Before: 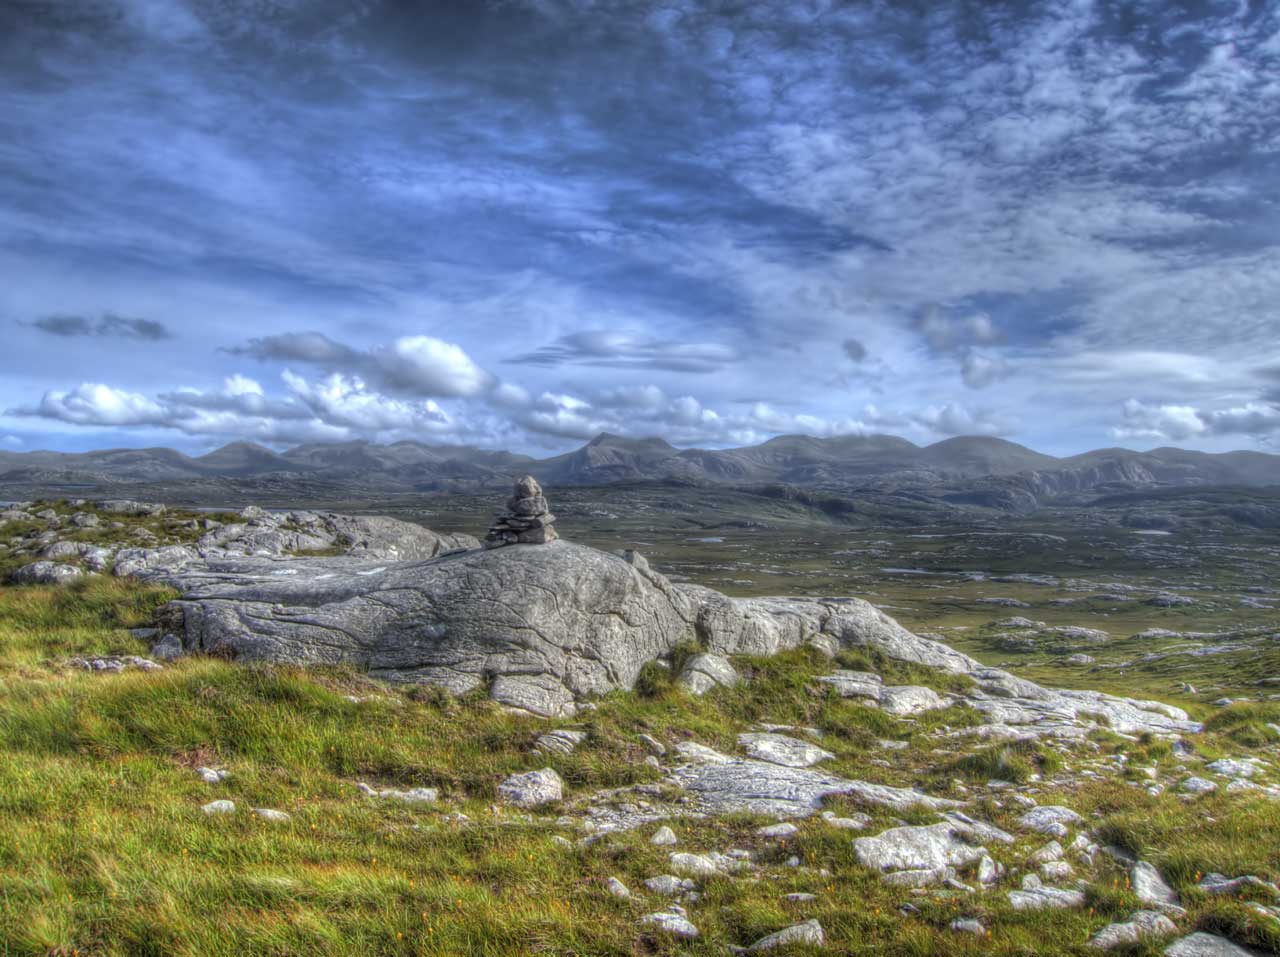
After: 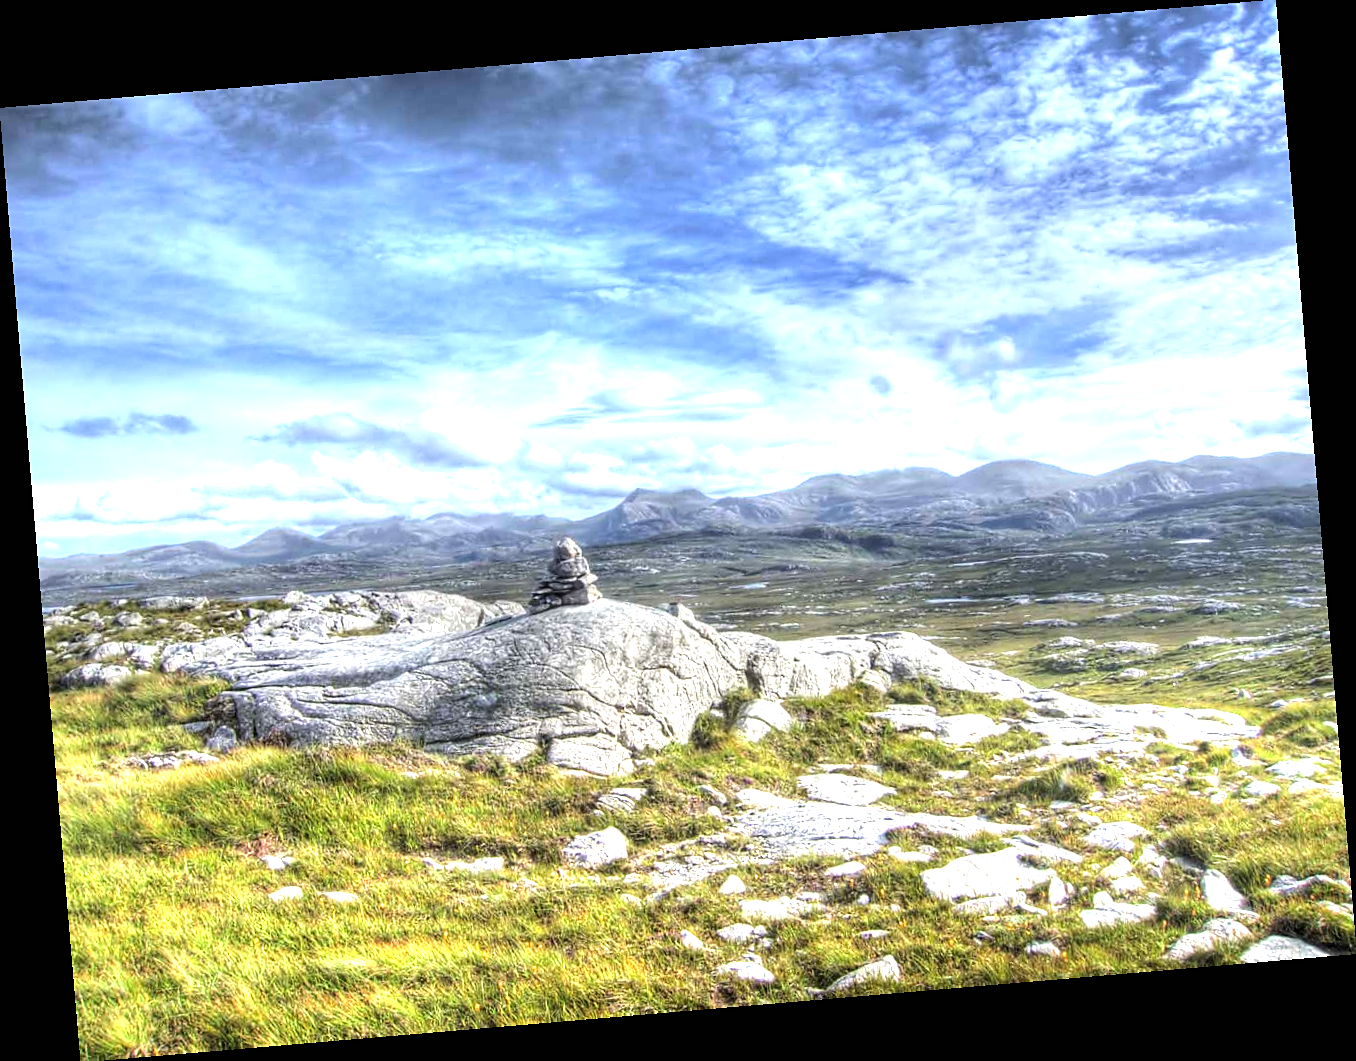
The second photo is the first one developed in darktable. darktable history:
sharpen: radius 1.559, amount 0.373, threshold 1.271
tone equalizer: -8 EV -0.417 EV, -7 EV -0.389 EV, -6 EV -0.333 EV, -5 EV -0.222 EV, -3 EV 0.222 EV, -2 EV 0.333 EV, -1 EV 0.389 EV, +0 EV 0.417 EV, edges refinement/feathering 500, mask exposure compensation -1.57 EV, preserve details no
rotate and perspective: rotation -4.86°, automatic cropping off
exposure: black level correction 0, exposure 1.2 EV, compensate exposure bias true, compensate highlight preservation false
